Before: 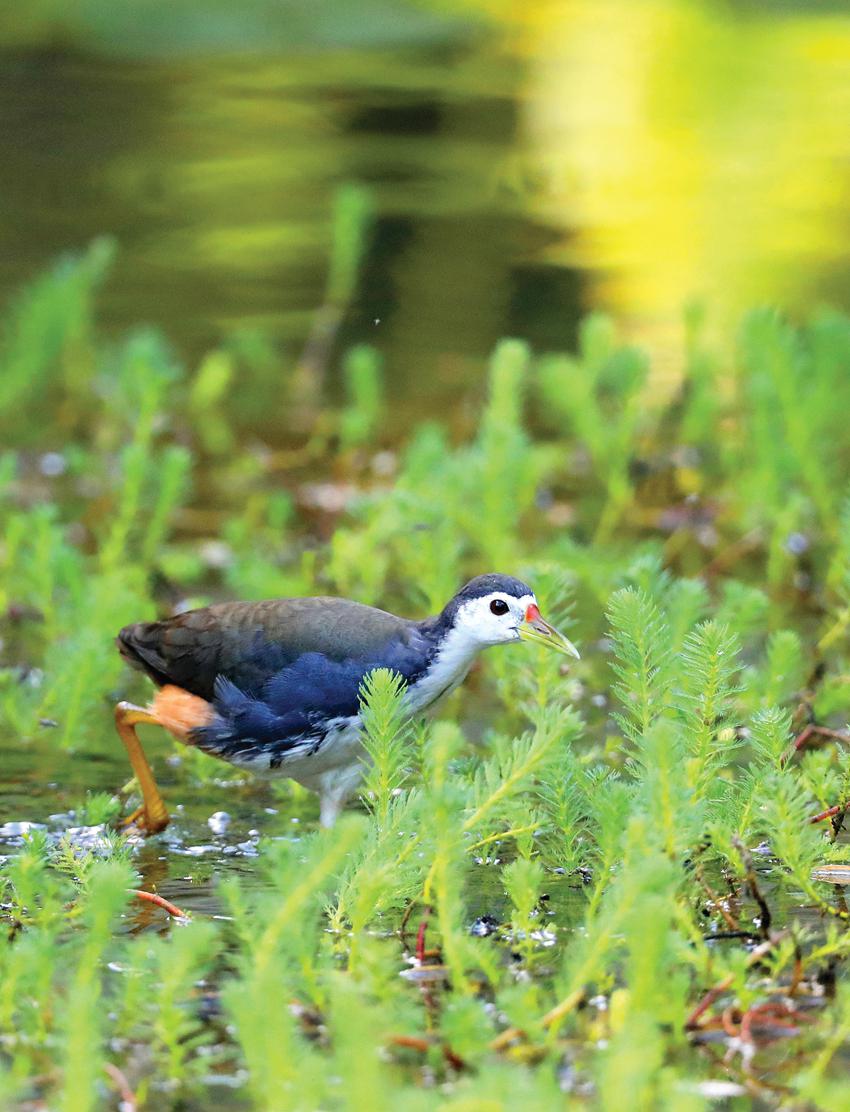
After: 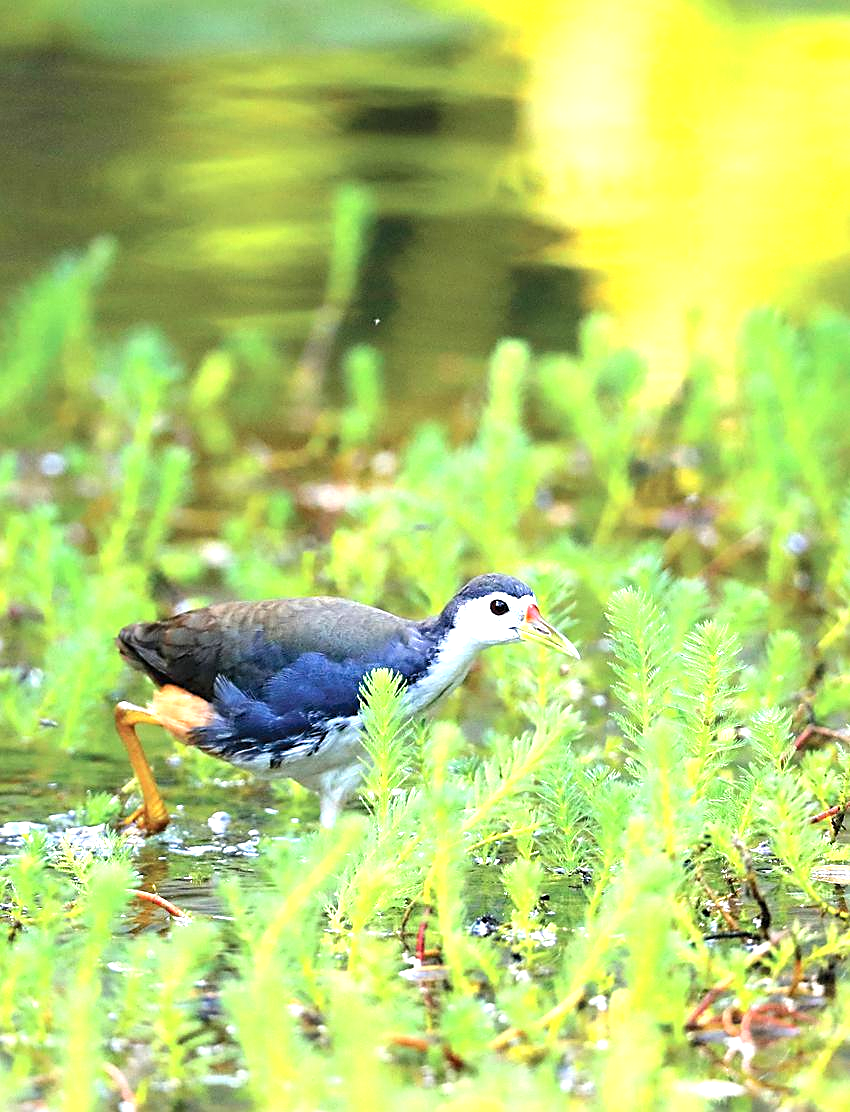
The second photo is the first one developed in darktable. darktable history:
exposure: exposure 0.95 EV, compensate highlight preservation false
sharpen: on, module defaults
levels: levels [0, 0.492, 0.984]
rotate and perspective: automatic cropping off
